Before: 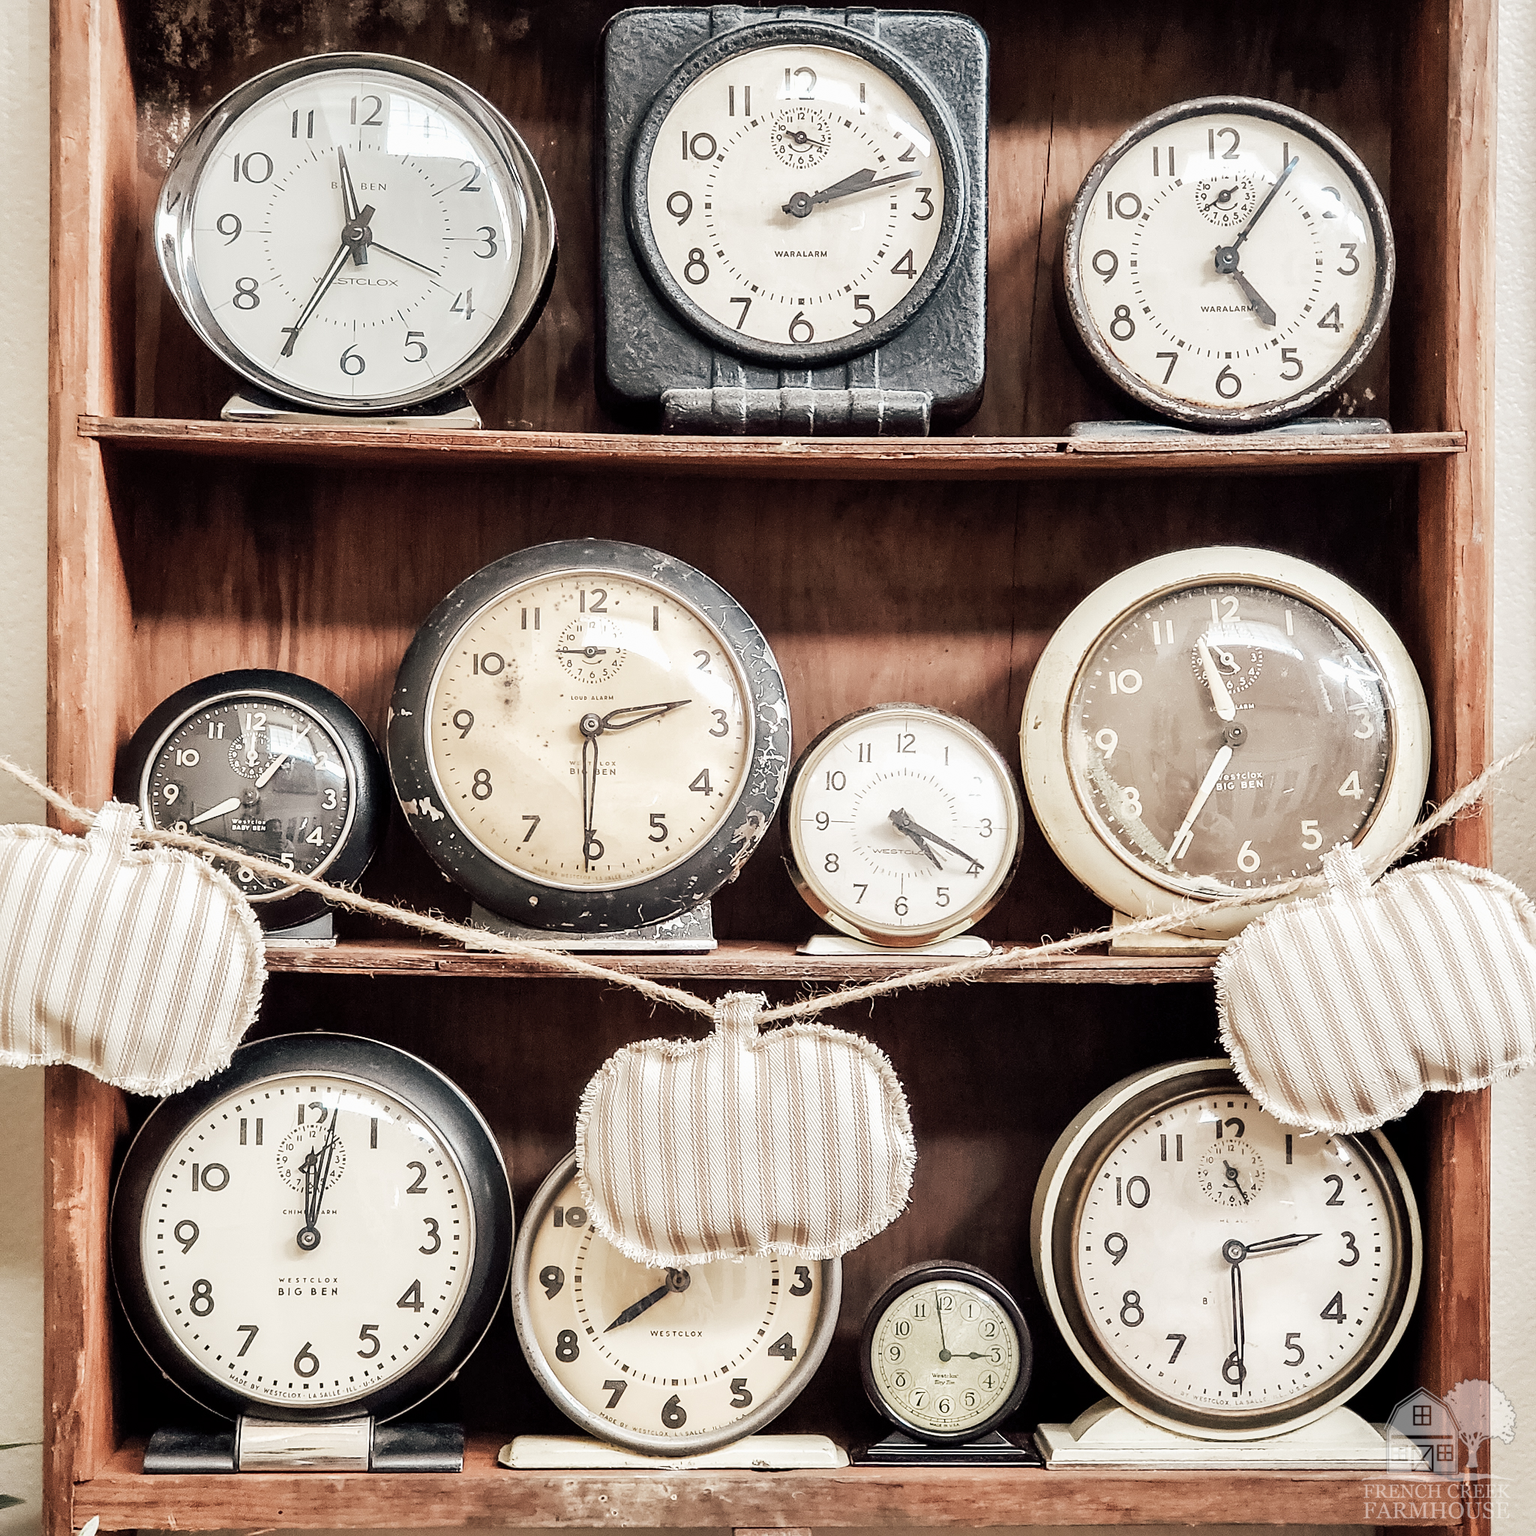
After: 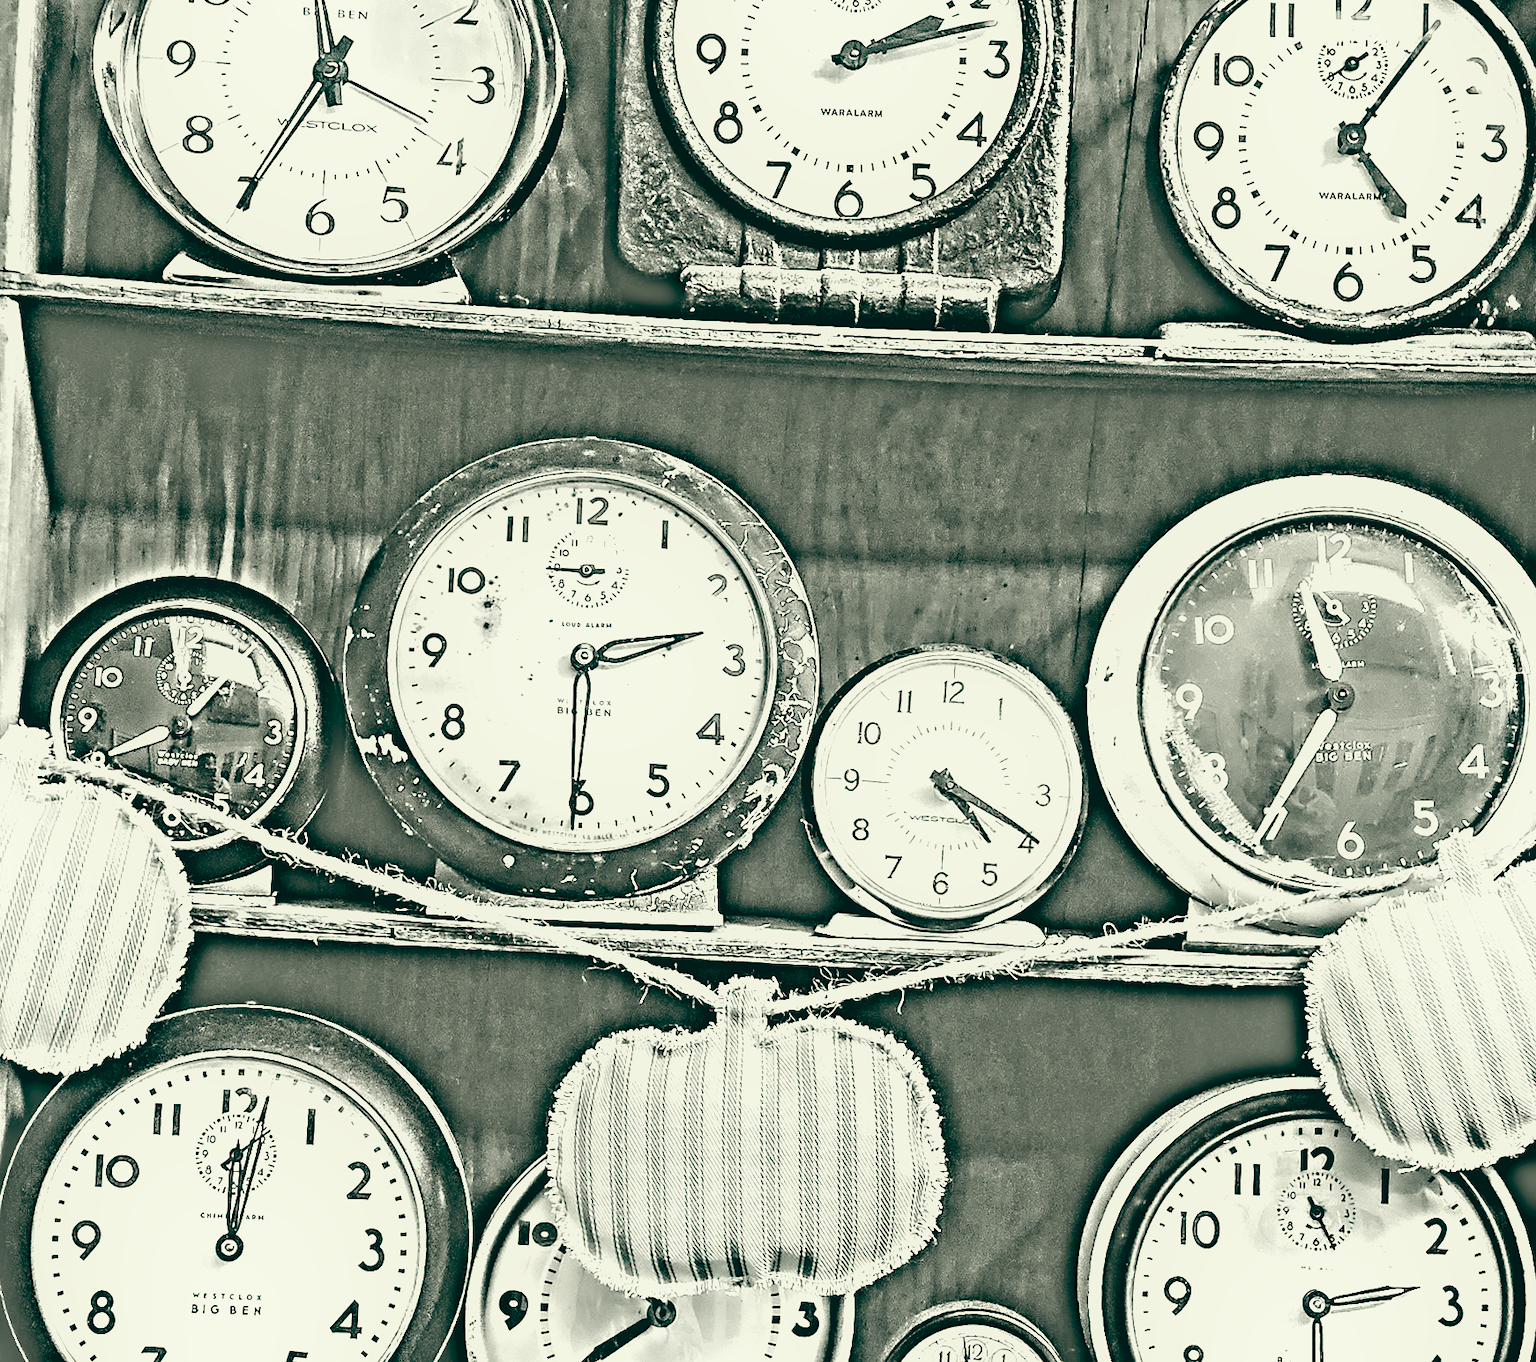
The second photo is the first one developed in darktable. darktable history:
crop: left 7.856%, top 11.836%, right 10.12%, bottom 15.387%
white balance: red 0.974, blue 1.044
rotate and perspective: rotation 2.17°, automatic cropping off
shadows and highlights: shadows -24.28, highlights 49.77, soften with gaussian
exposure: black level correction 0, exposure 1.4 EV, compensate highlight preservation false
highpass: on, module defaults
color balance: lift [1.005, 0.99, 1.007, 1.01], gamma [1, 1.034, 1.032, 0.966], gain [0.873, 1.055, 1.067, 0.933]
